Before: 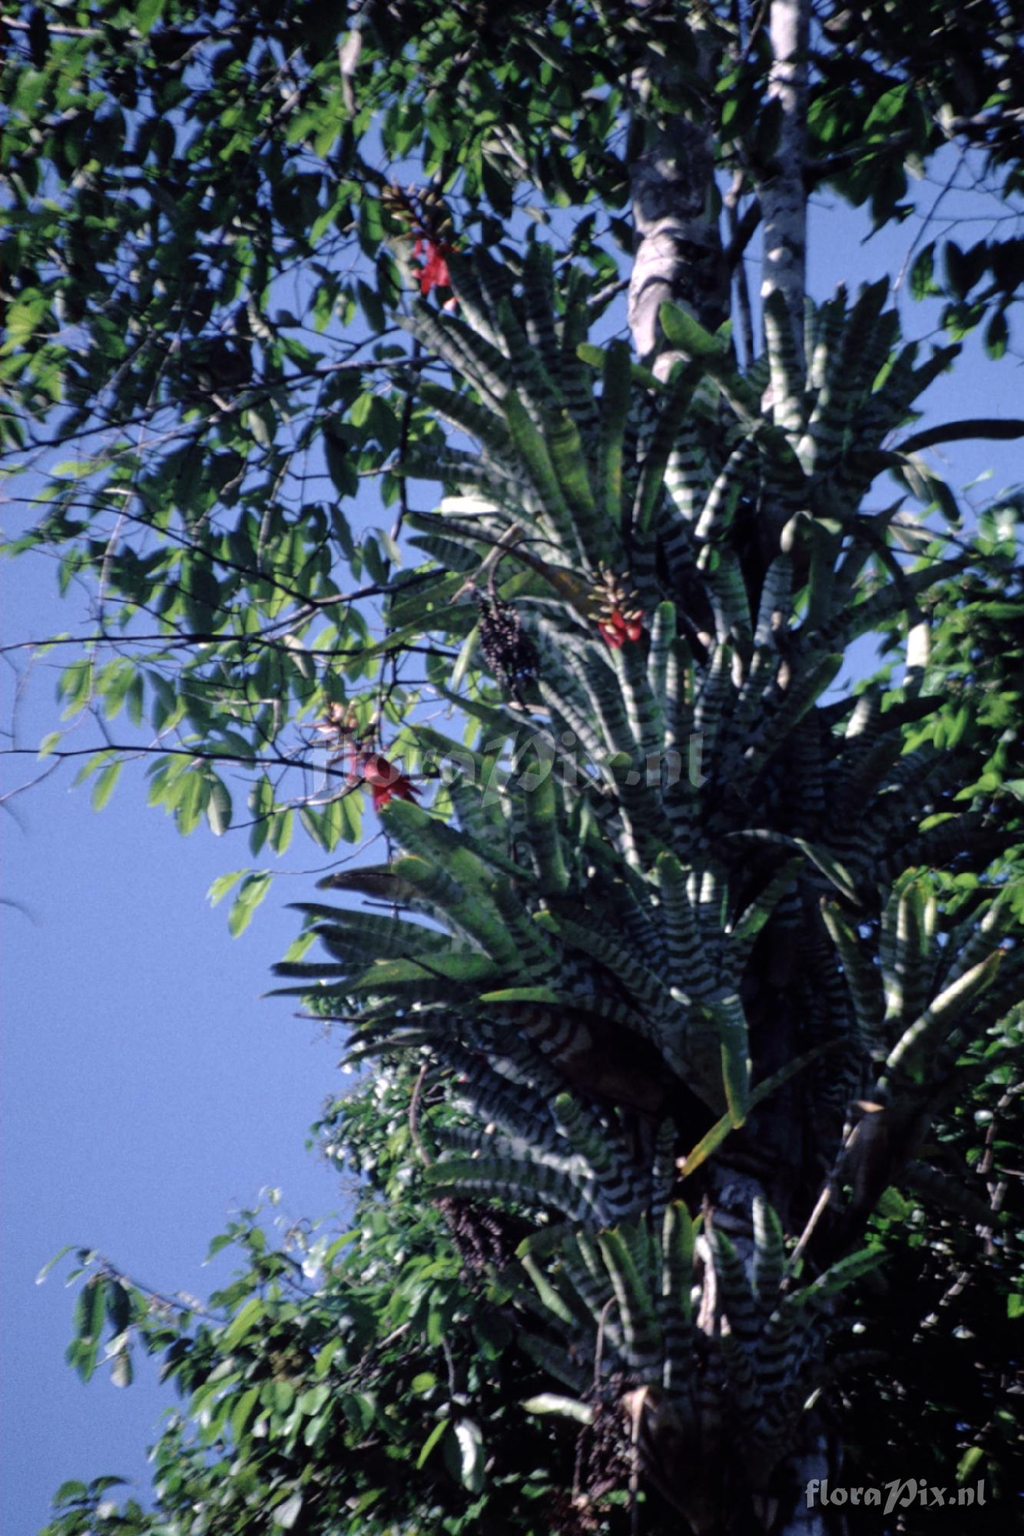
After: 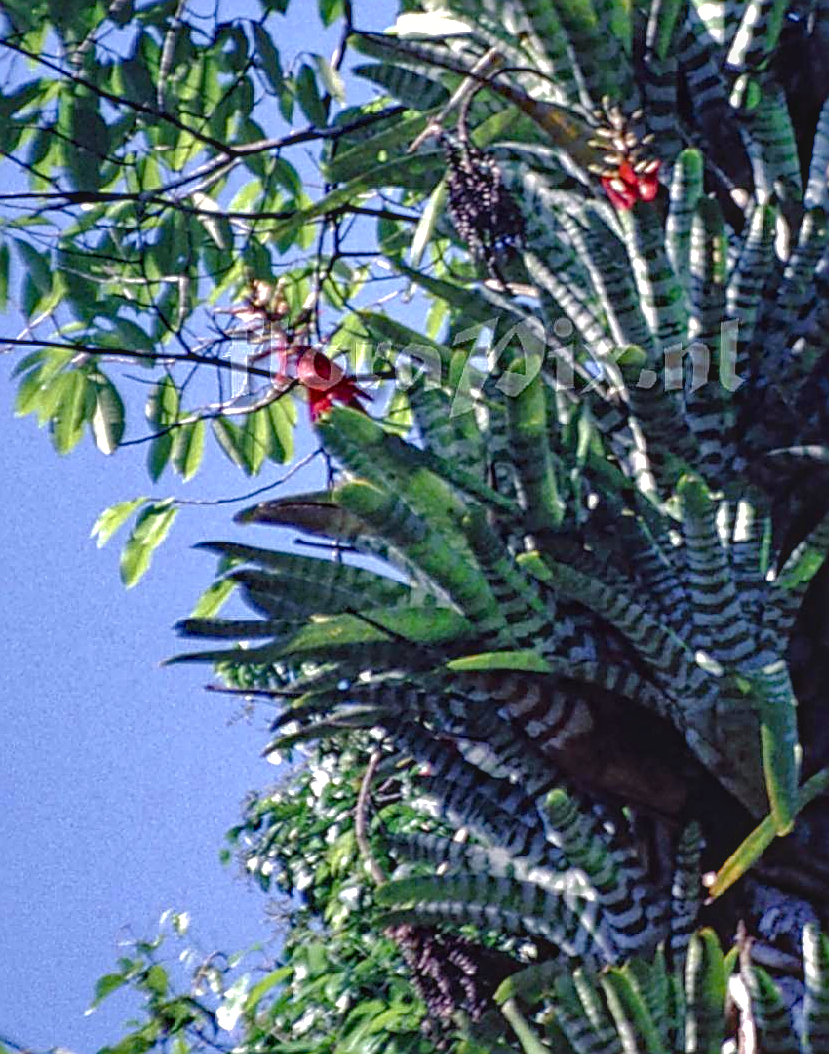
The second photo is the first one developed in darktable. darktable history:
haze removal: strength 0.279, distance 0.254, compatibility mode true
contrast brightness saturation: saturation -0.095
color balance rgb: global offset › luminance 0.484%, perceptual saturation grading › global saturation 20%, perceptual saturation grading › highlights -25.798%, perceptual saturation grading › shadows 50.574%, global vibrance 9.333%
sharpen: amount 0.909
crop: left 13.28%, top 31.724%, right 24.483%, bottom 15.539%
exposure: black level correction 0, exposure 0.498 EV, compensate highlight preservation false
shadows and highlights: on, module defaults
local contrast: detail 130%
